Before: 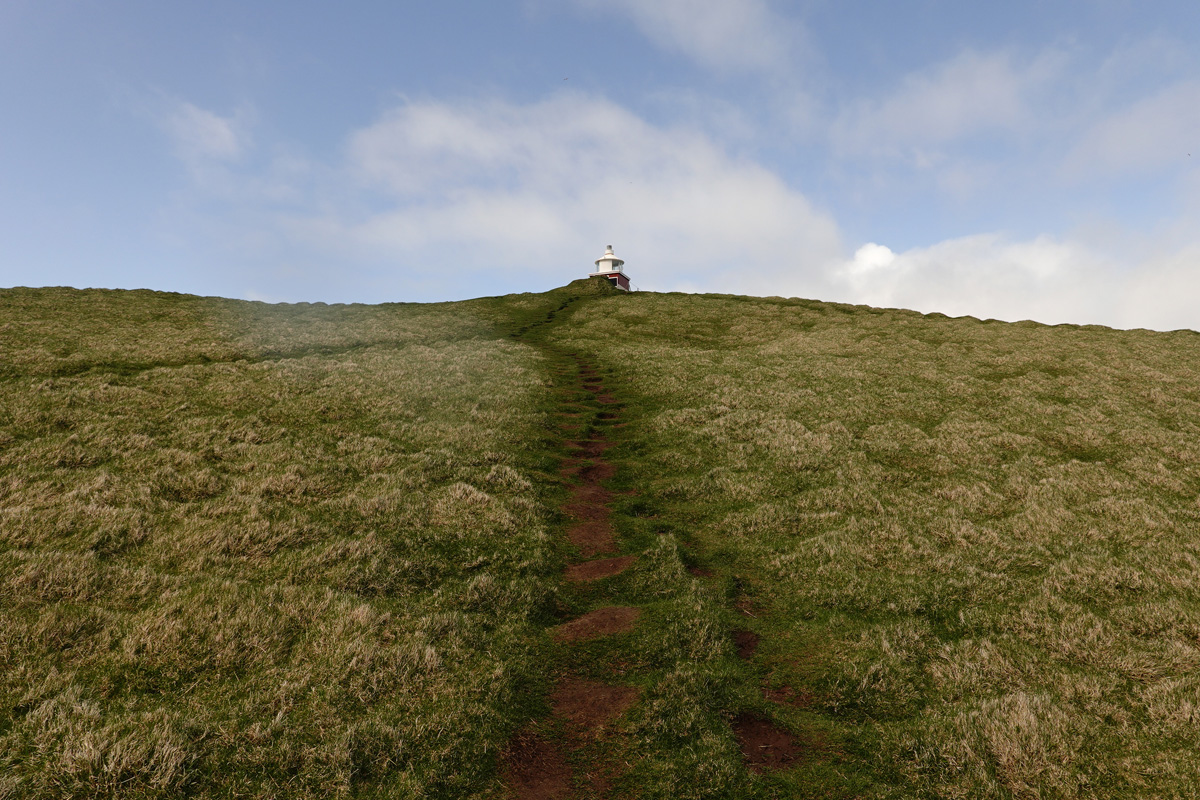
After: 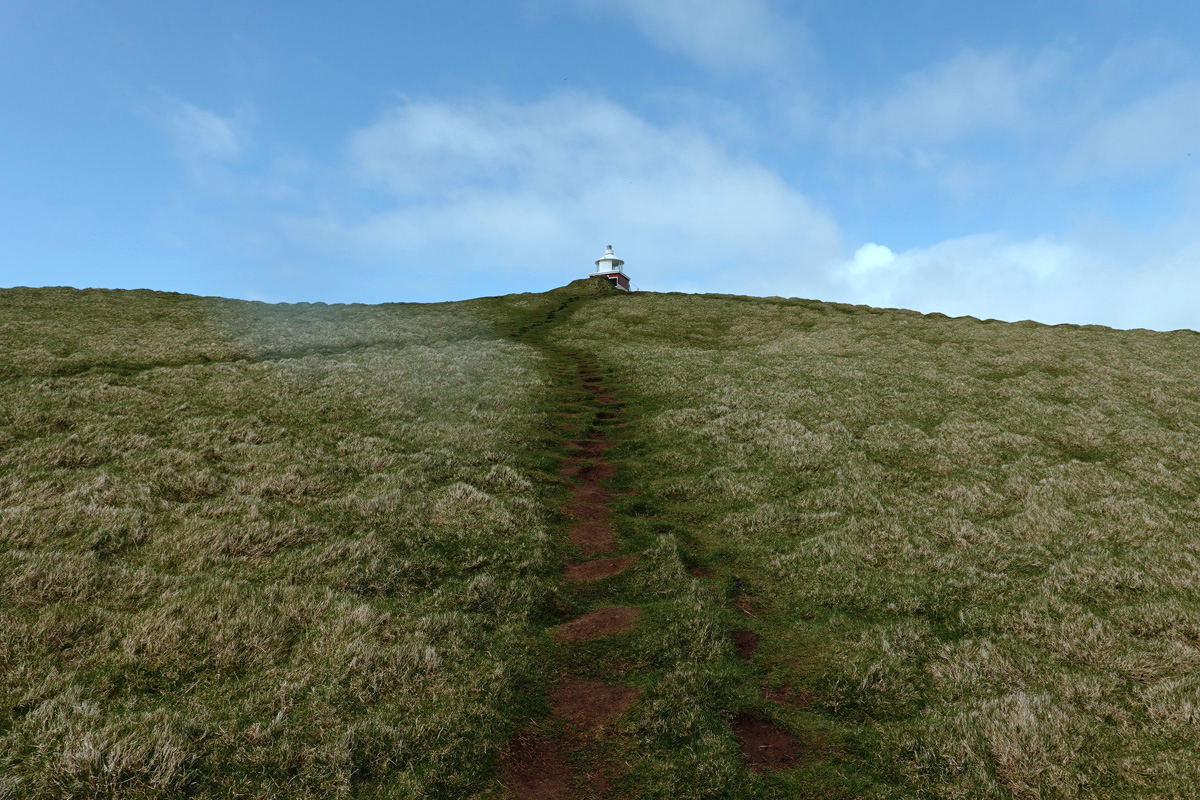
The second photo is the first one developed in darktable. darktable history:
tone equalizer: edges refinement/feathering 500, mask exposure compensation -1.57 EV, preserve details no
color correction: highlights a* -10.51, highlights b* -18.77
